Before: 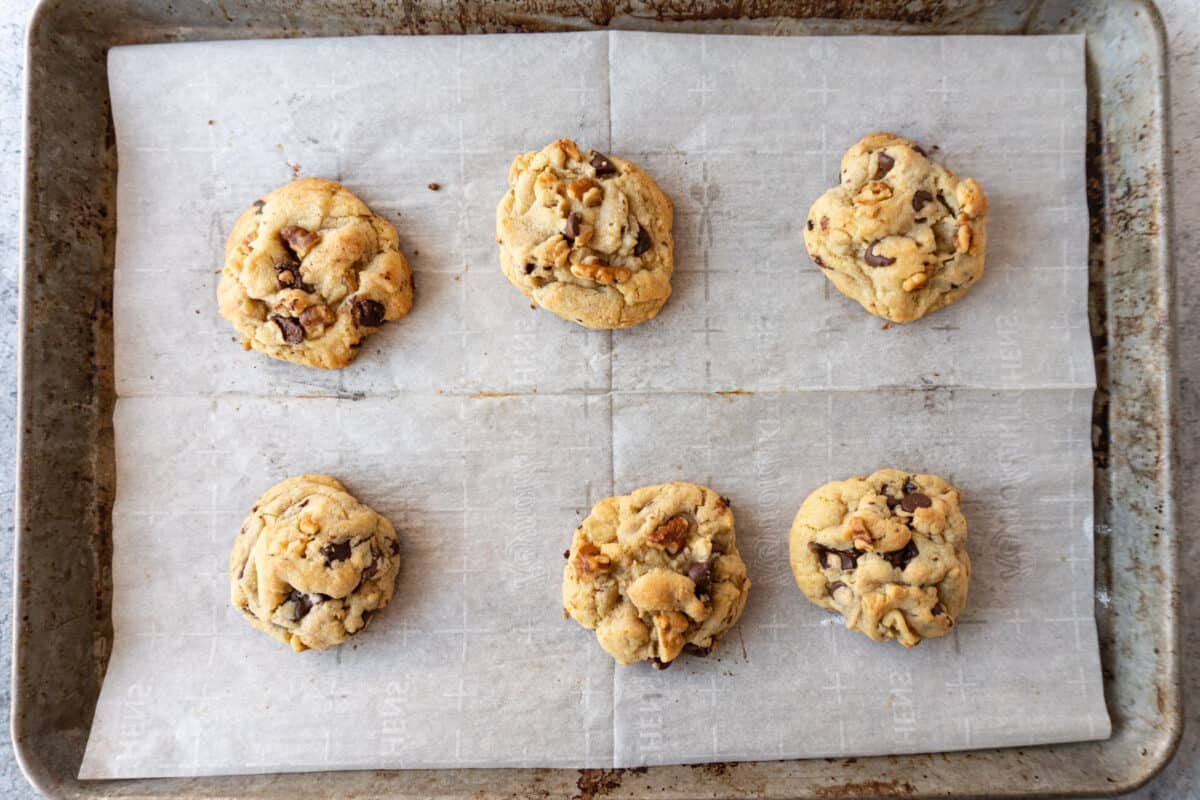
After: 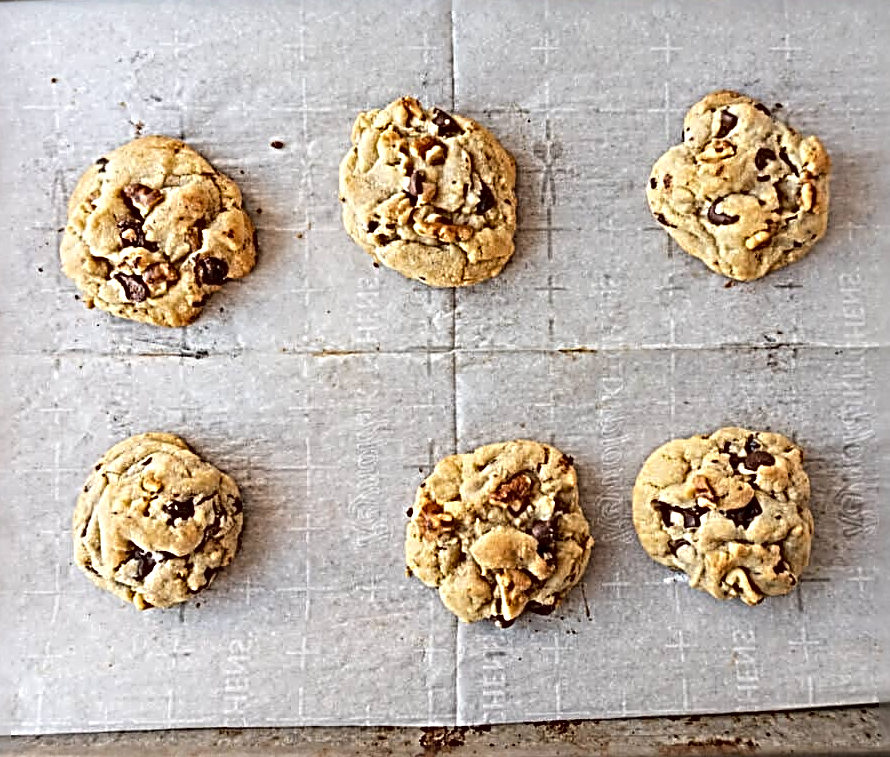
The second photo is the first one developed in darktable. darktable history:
sharpen: radius 4.001, amount 2
crop and rotate: left 13.15%, top 5.251%, right 12.609%
